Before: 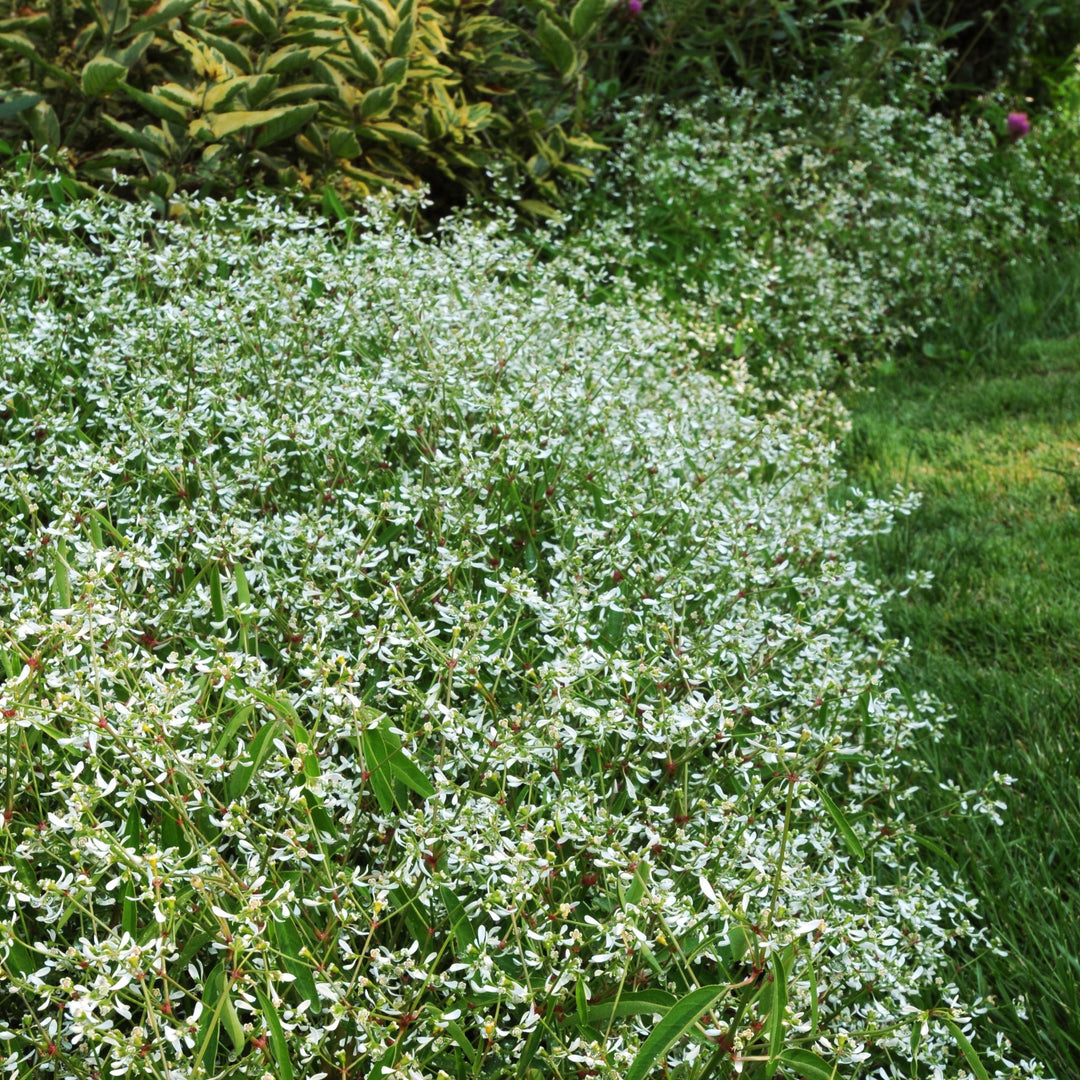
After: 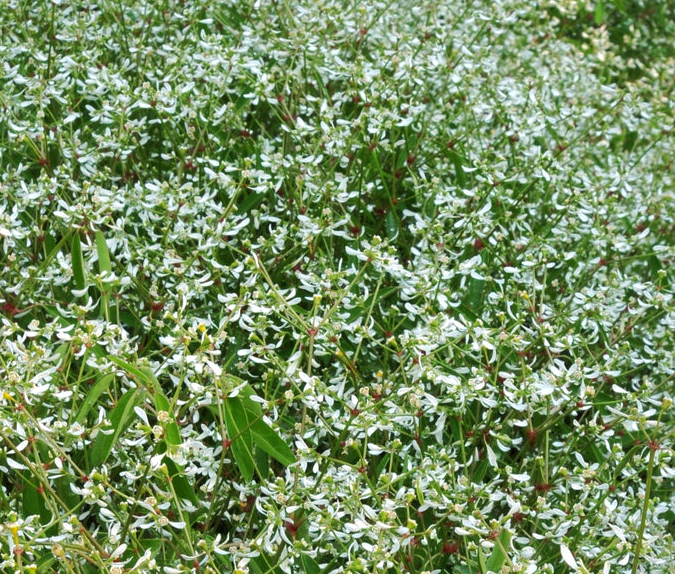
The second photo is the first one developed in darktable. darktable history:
shadows and highlights: on, module defaults
local contrast: mode bilateral grid, contrast 20, coarseness 50, detail 140%, midtone range 0.2
crop: left 12.955%, top 30.783%, right 24.485%, bottom 16.055%
